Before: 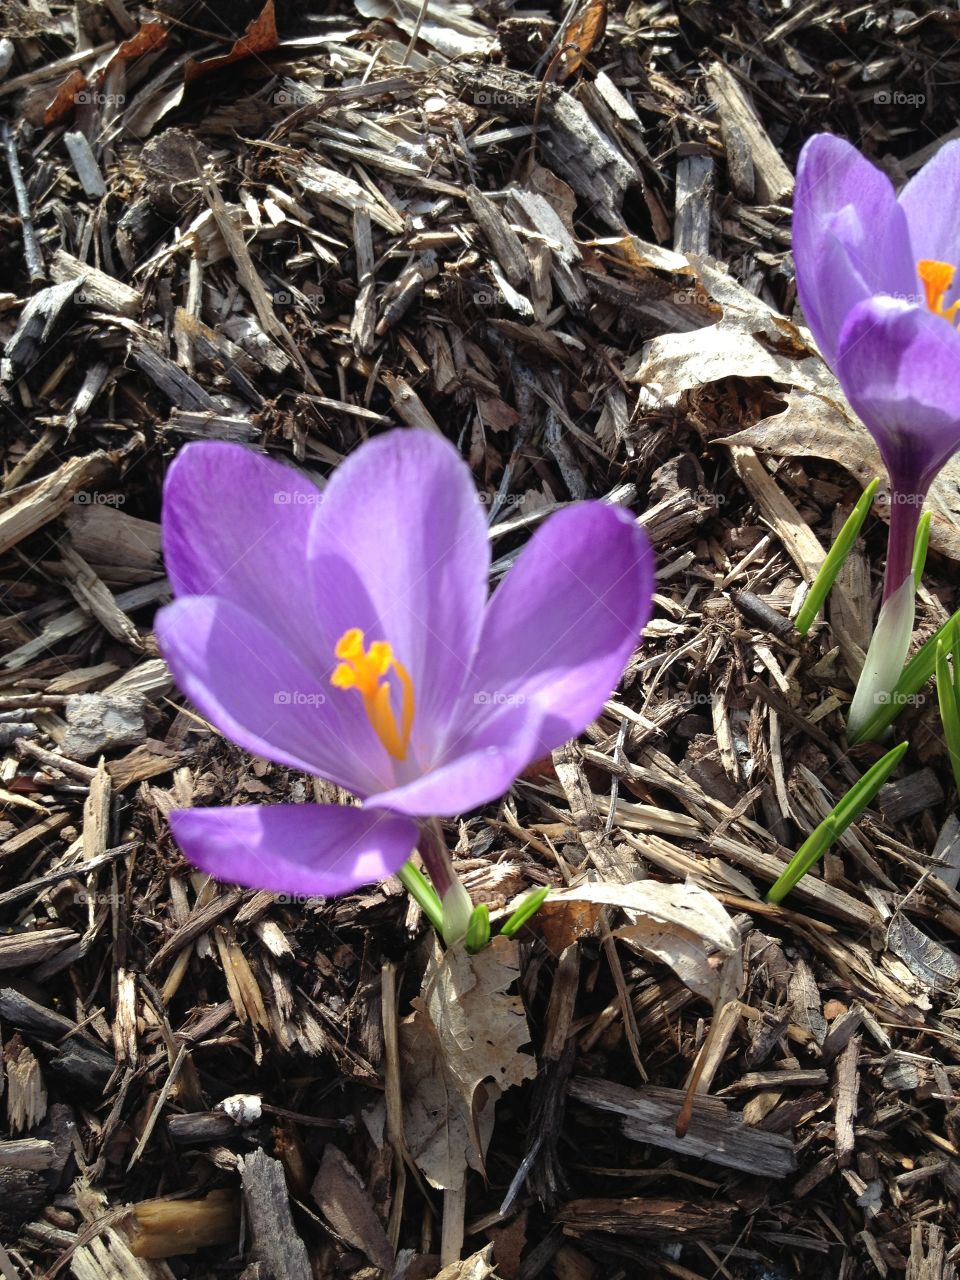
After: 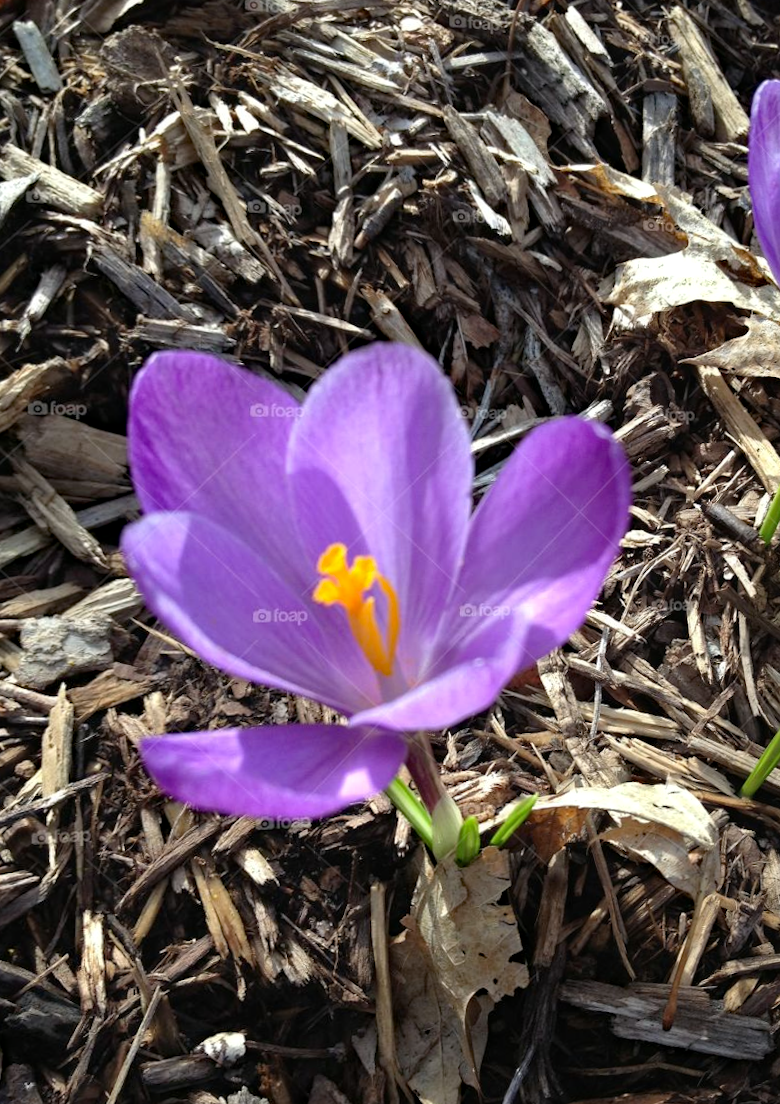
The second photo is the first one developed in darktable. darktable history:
crop and rotate: angle 1°, left 4.281%, top 0.642%, right 11.383%, bottom 2.486%
rotate and perspective: rotation -0.013°, lens shift (vertical) -0.027, lens shift (horizontal) 0.178, crop left 0.016, crop right 0.989, crop top 0.082, crop bottom 0.918
haze removal: strength 0.29, distance 0.25, compatibility mode true, adaptive false
